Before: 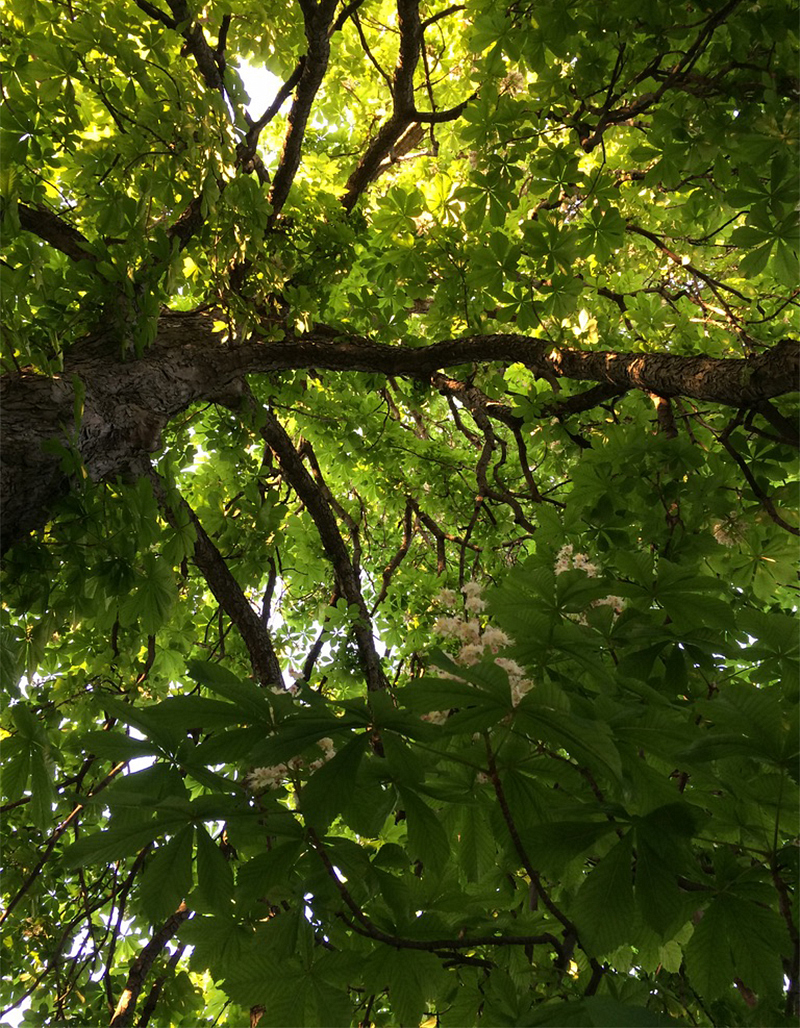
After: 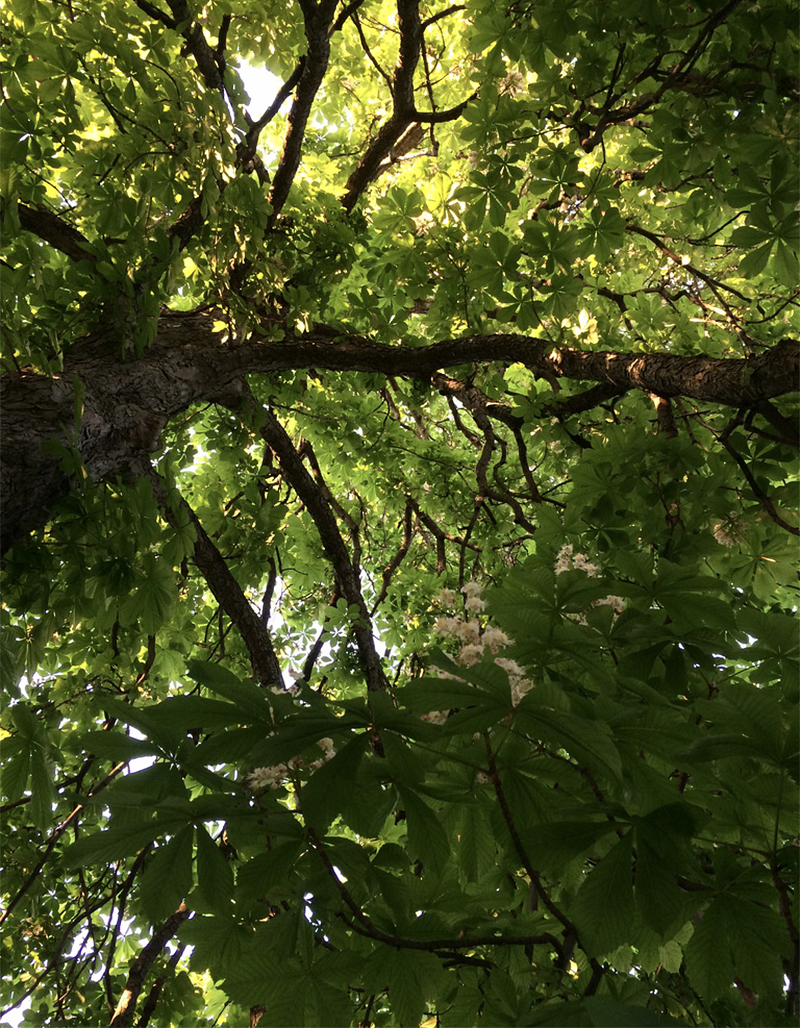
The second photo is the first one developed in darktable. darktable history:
exposure: compensate highlight preservation false
contrast brightness saturation: contrast 0.11, saturation -0.17
